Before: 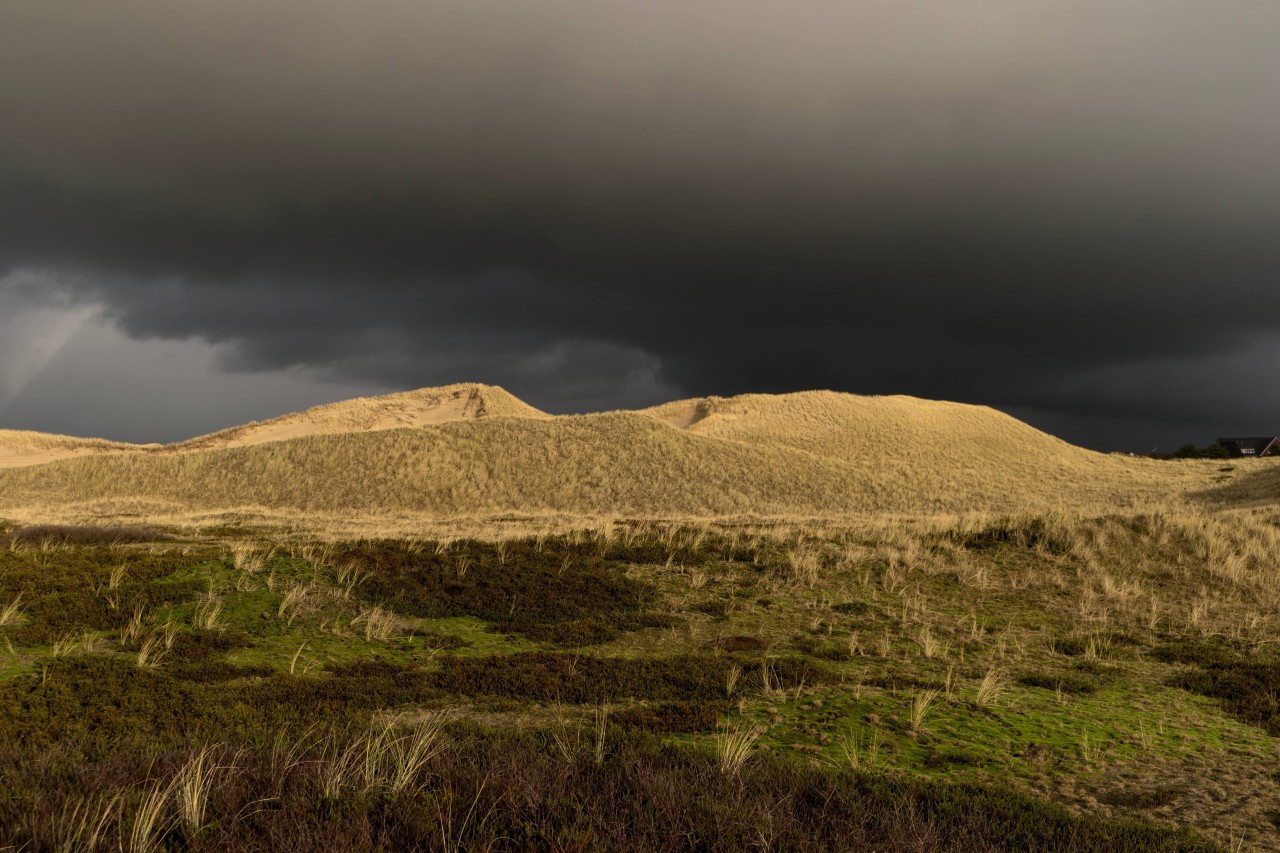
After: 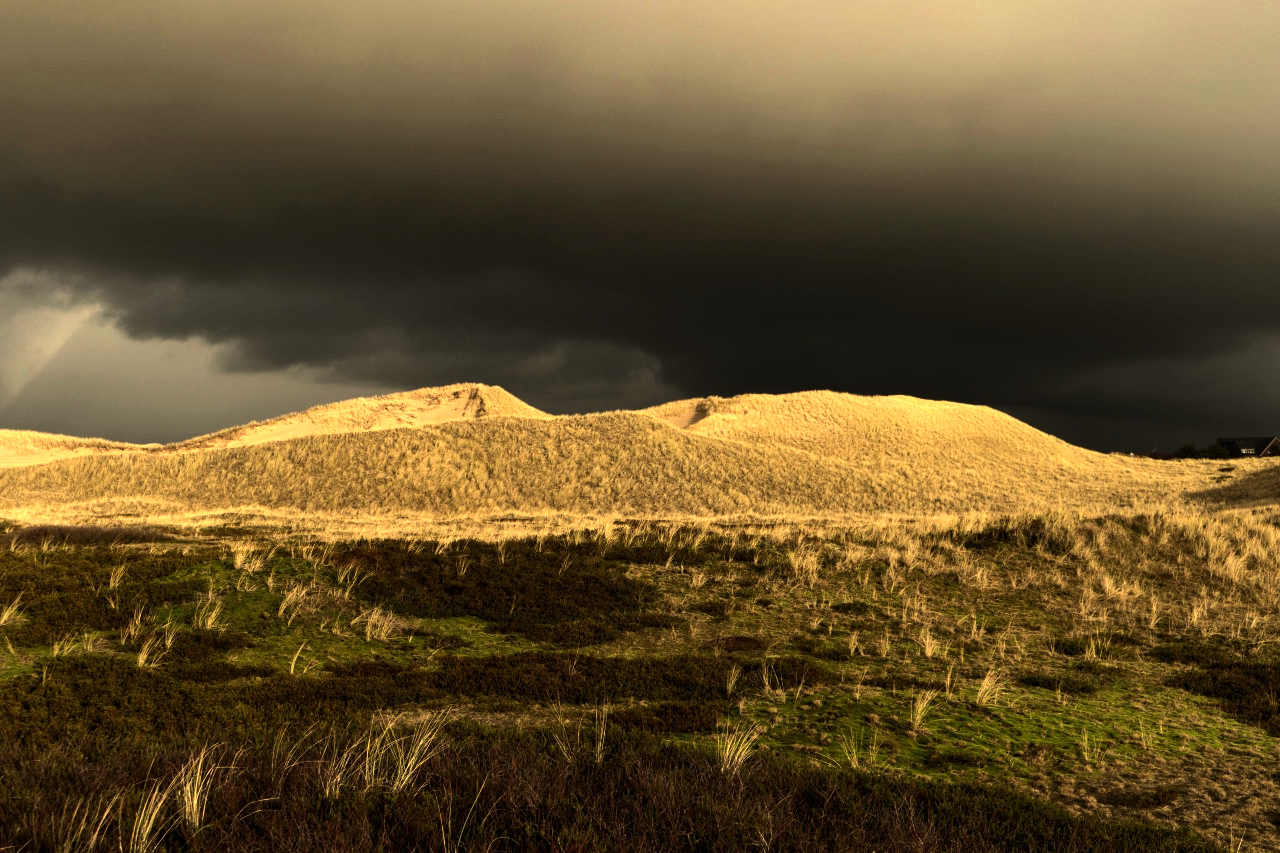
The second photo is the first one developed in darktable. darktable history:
white balance: red 1.08, blue 0.791
tone equalizer: -8 EV -1.08 EV, -7 EV -1.01 EV, -6 EV -0.867 EV, -5 EV -0.578 EV, -3 EV 0.578 EV, -2 EV 0.867 EV, -1 EV 1.01 EV, +0 EV 1.08 EV, edges refinement/feathering 500, mask exposure compensation -1.57 EV, preserve details no
